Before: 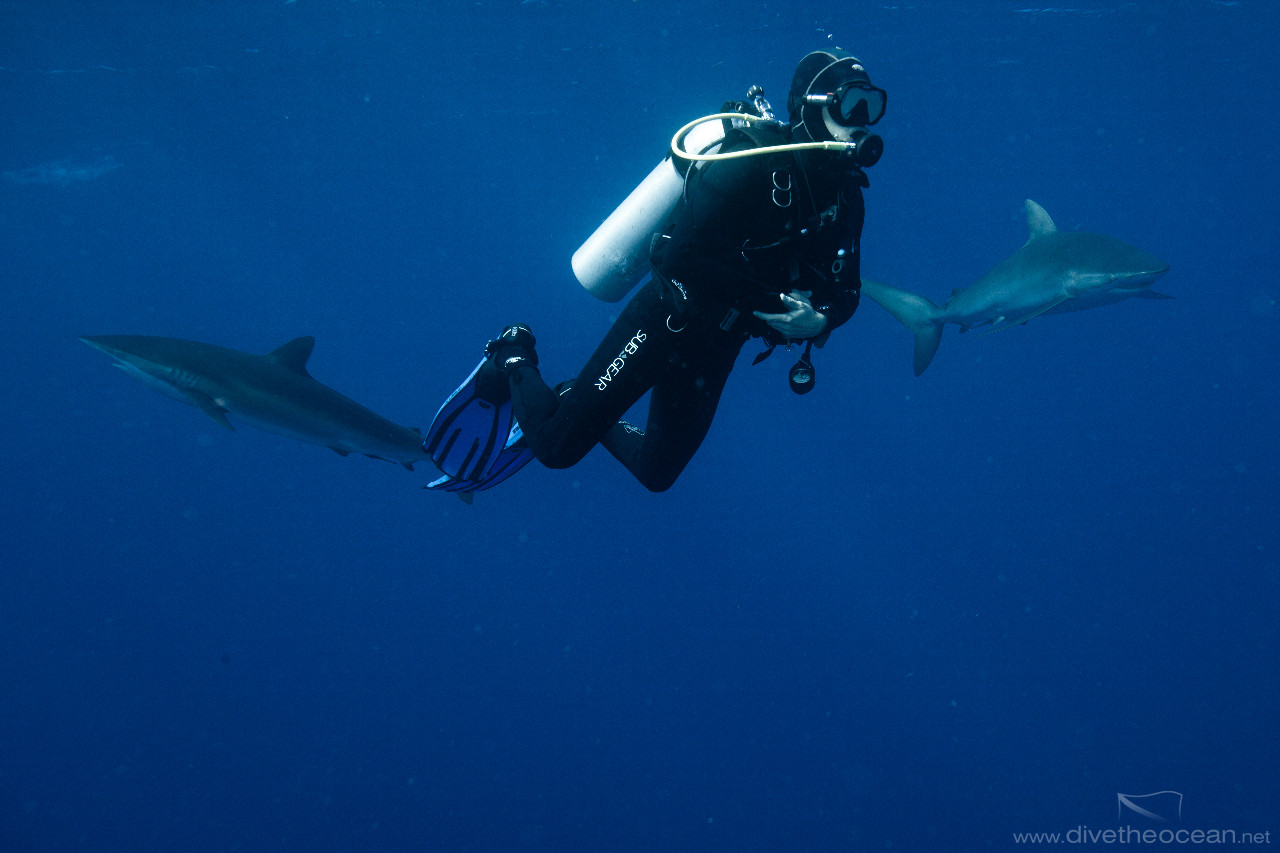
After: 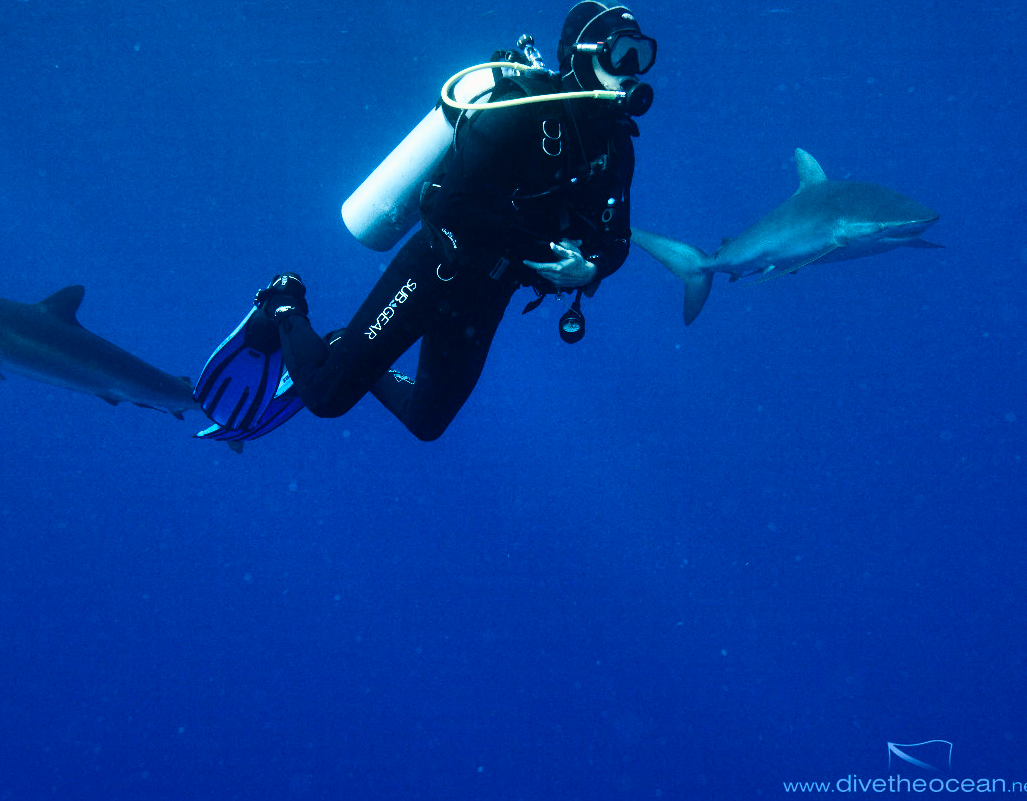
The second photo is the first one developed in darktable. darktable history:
shadows and highlights: radius 103.2, shadows 50.68, highlights -65.72, soften with gaussian
tone curve: curves: ch0 [(0, 0) (0.059, 0.027) (0.178, 0.105) (0.292, 0.233) (0.485, 0.472) (0.837, 0.887) (1, 0.983)]; ch1 [(0, 0) (0.23, 0.166) (0.34, 0.298) (0.371, 0.334) (0.435, 0.413) (0.477, 0.469) (0.499, 0.498) (0.534, 0.551) (0.56, 0.585) (0.754, 0.801) (1, 1)]; ch2 [(0, 0) (0.431, 0.414) (0.498, 0.503) (0.524, 0.531) (0.568, 0.567) (0.6, 0.597) (0.65, 0.651) (0.752, 0.764) (1, 1)], color space Lab, independent channels, preserve colors none
crop and rotate: left 17.996%, top 5.994%, right 1.697%
